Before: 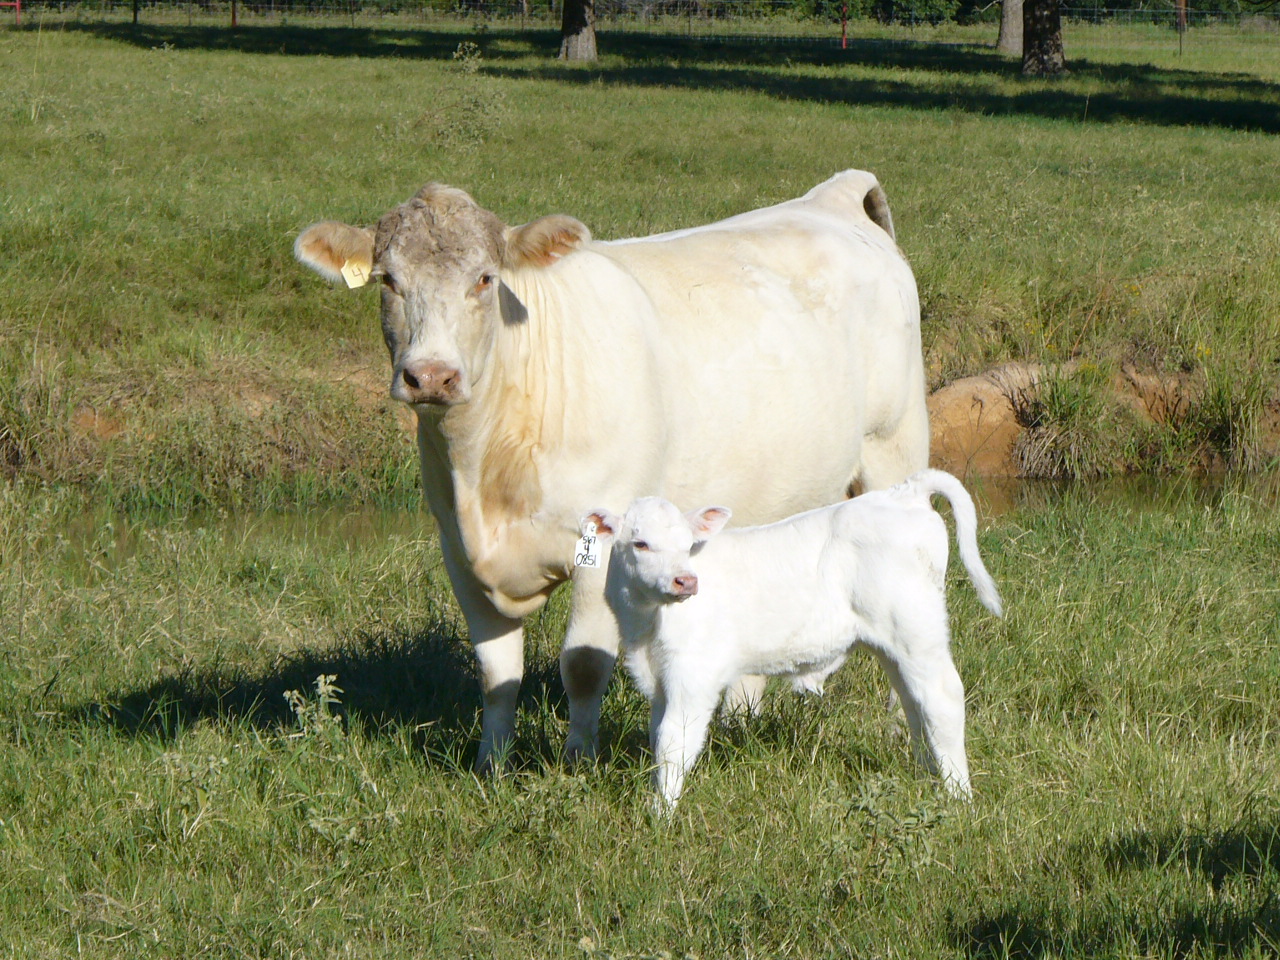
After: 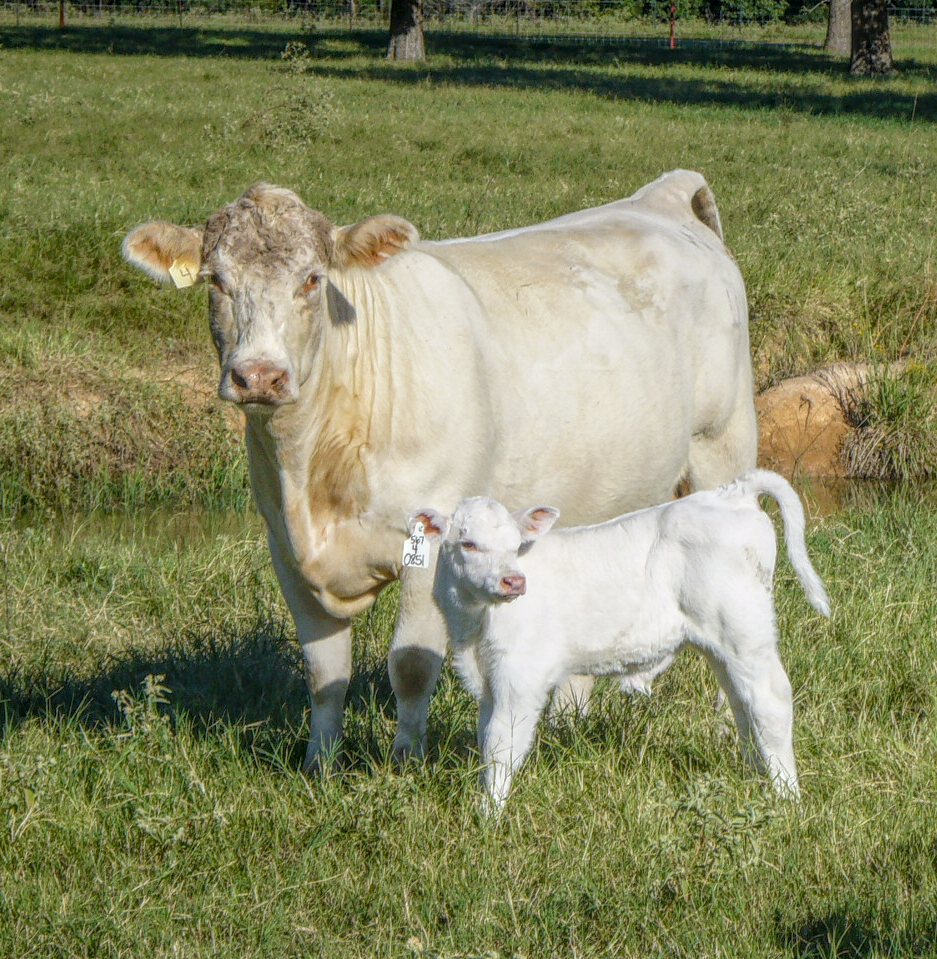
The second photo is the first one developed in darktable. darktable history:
local contrast: highlights 20%, shadows 30%, detail 200%, midtone range 0.2
crop: left 13.443%, right 13.31%
exposure: black level correction 0.004, exposure 0.014 EV, compensate highlight preservation false
